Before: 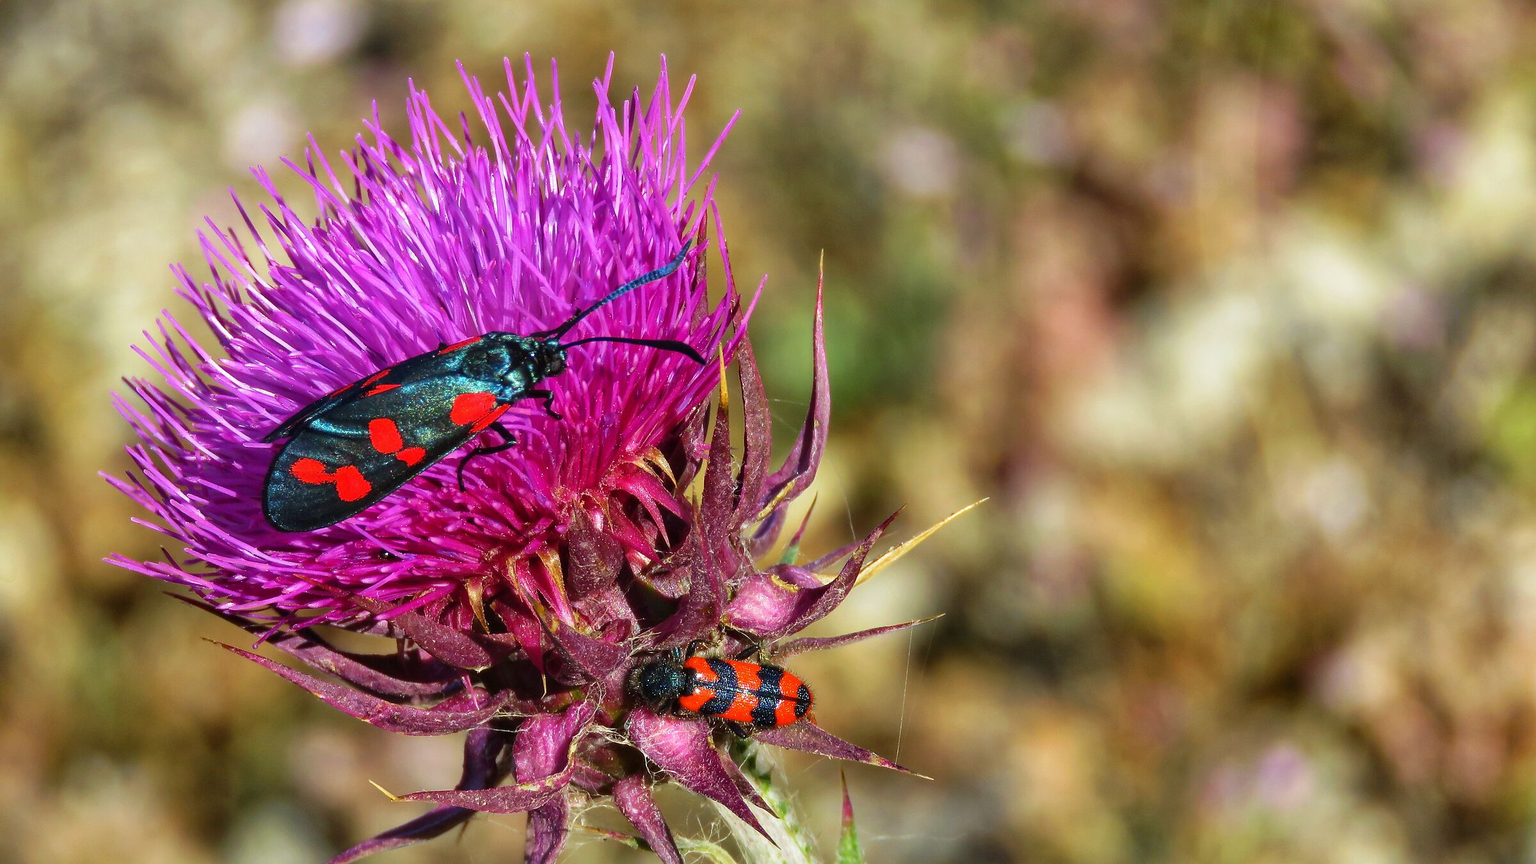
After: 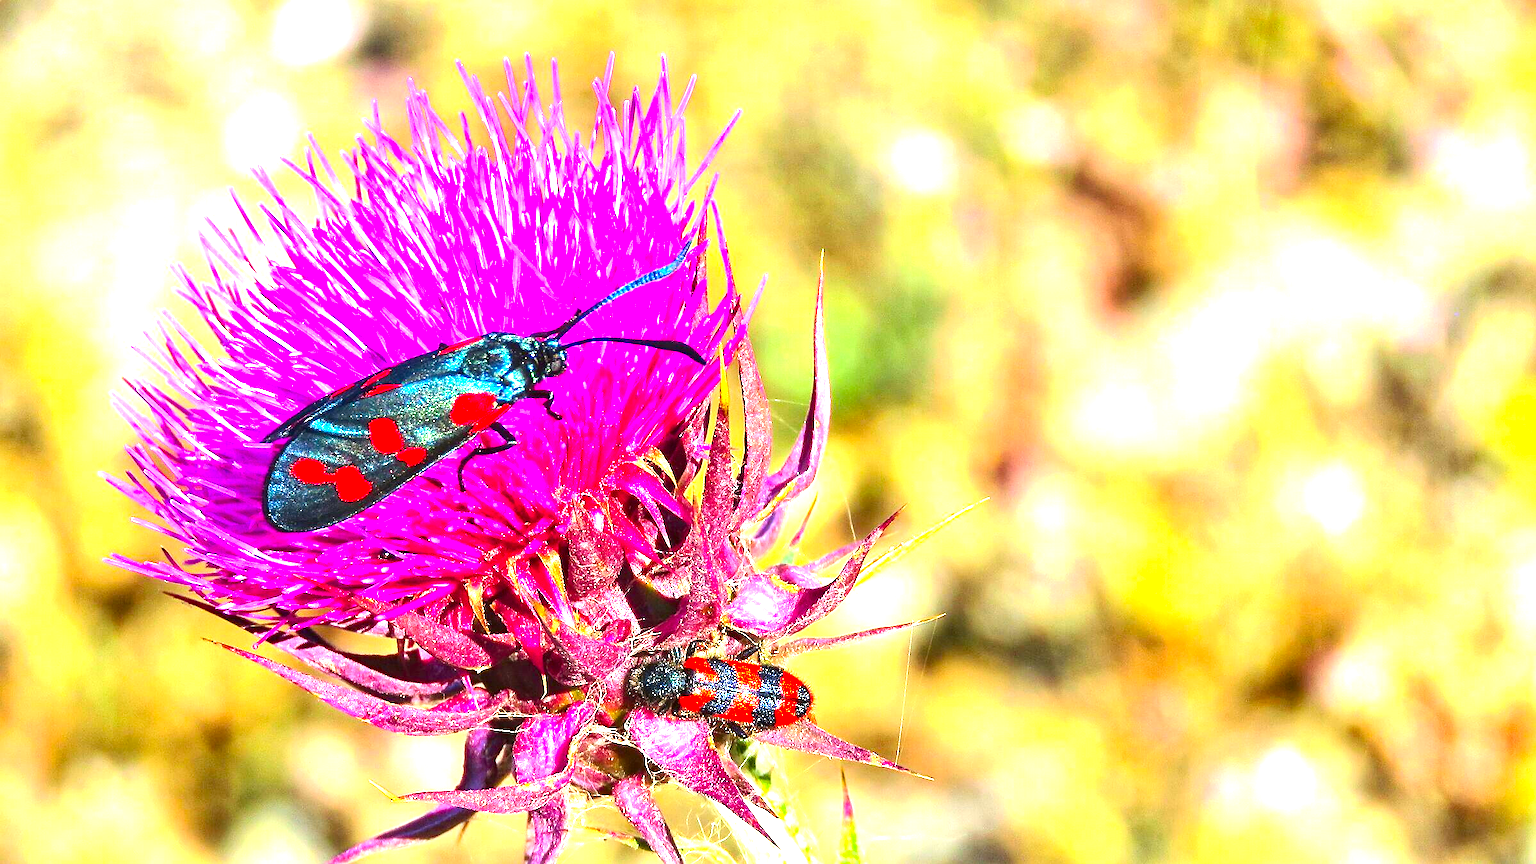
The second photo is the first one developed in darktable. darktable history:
contrast brightness saturation: contrast 0.16, saturation 0.32
exposure: exposure 2.207 EV, compensate highlight preservation false
sharpen: on, module defaults
